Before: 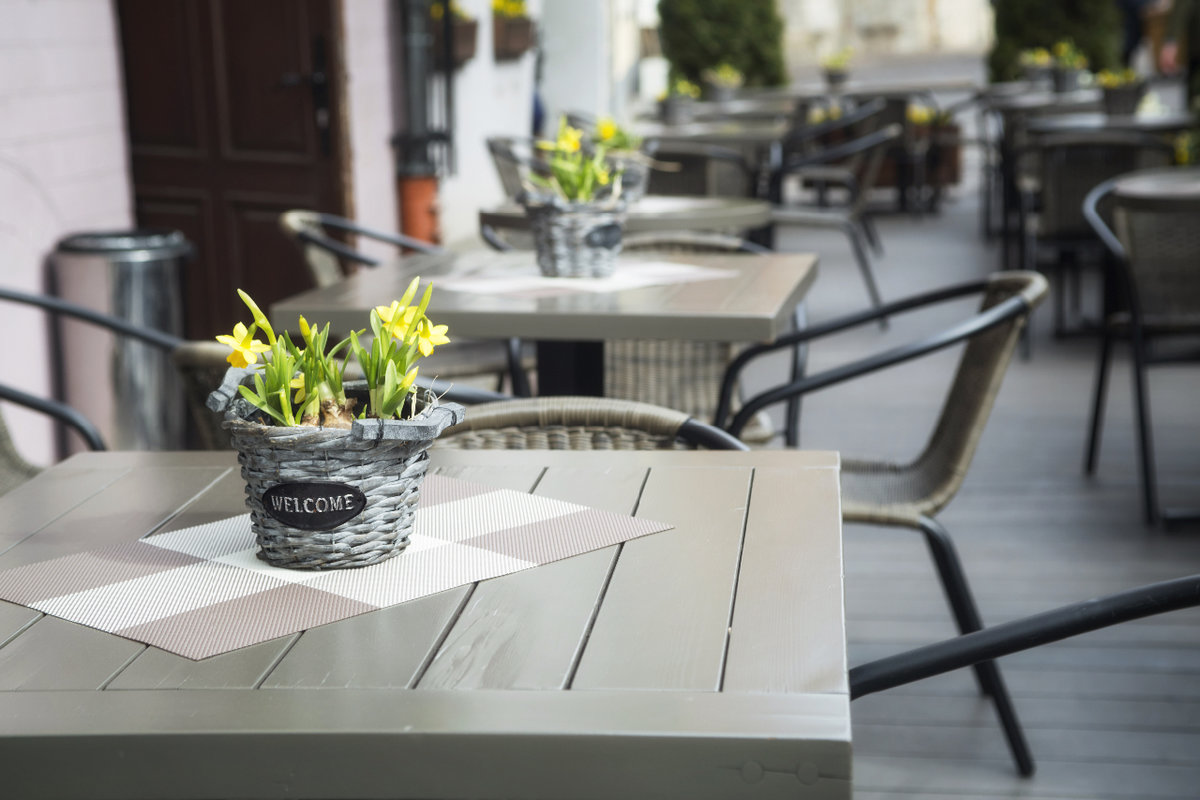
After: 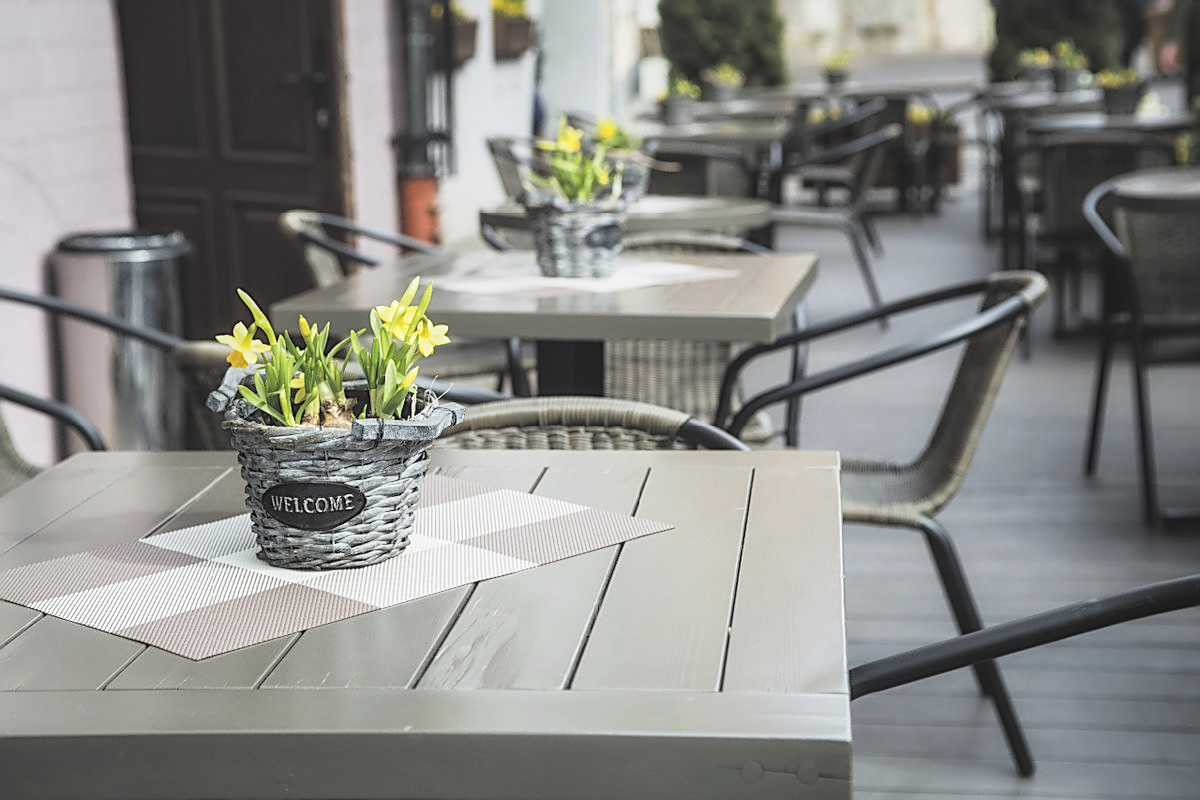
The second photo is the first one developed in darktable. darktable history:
local contrast: on, module defaults
exposure: black level correction -0.041, exposure 0.064 EV, compensate highlight preservation false
filmic rgb: black relative exposure -3.92 EV, white relative exposure 3.14 EV, hardness 2.87
sharpen: amount 0.75
